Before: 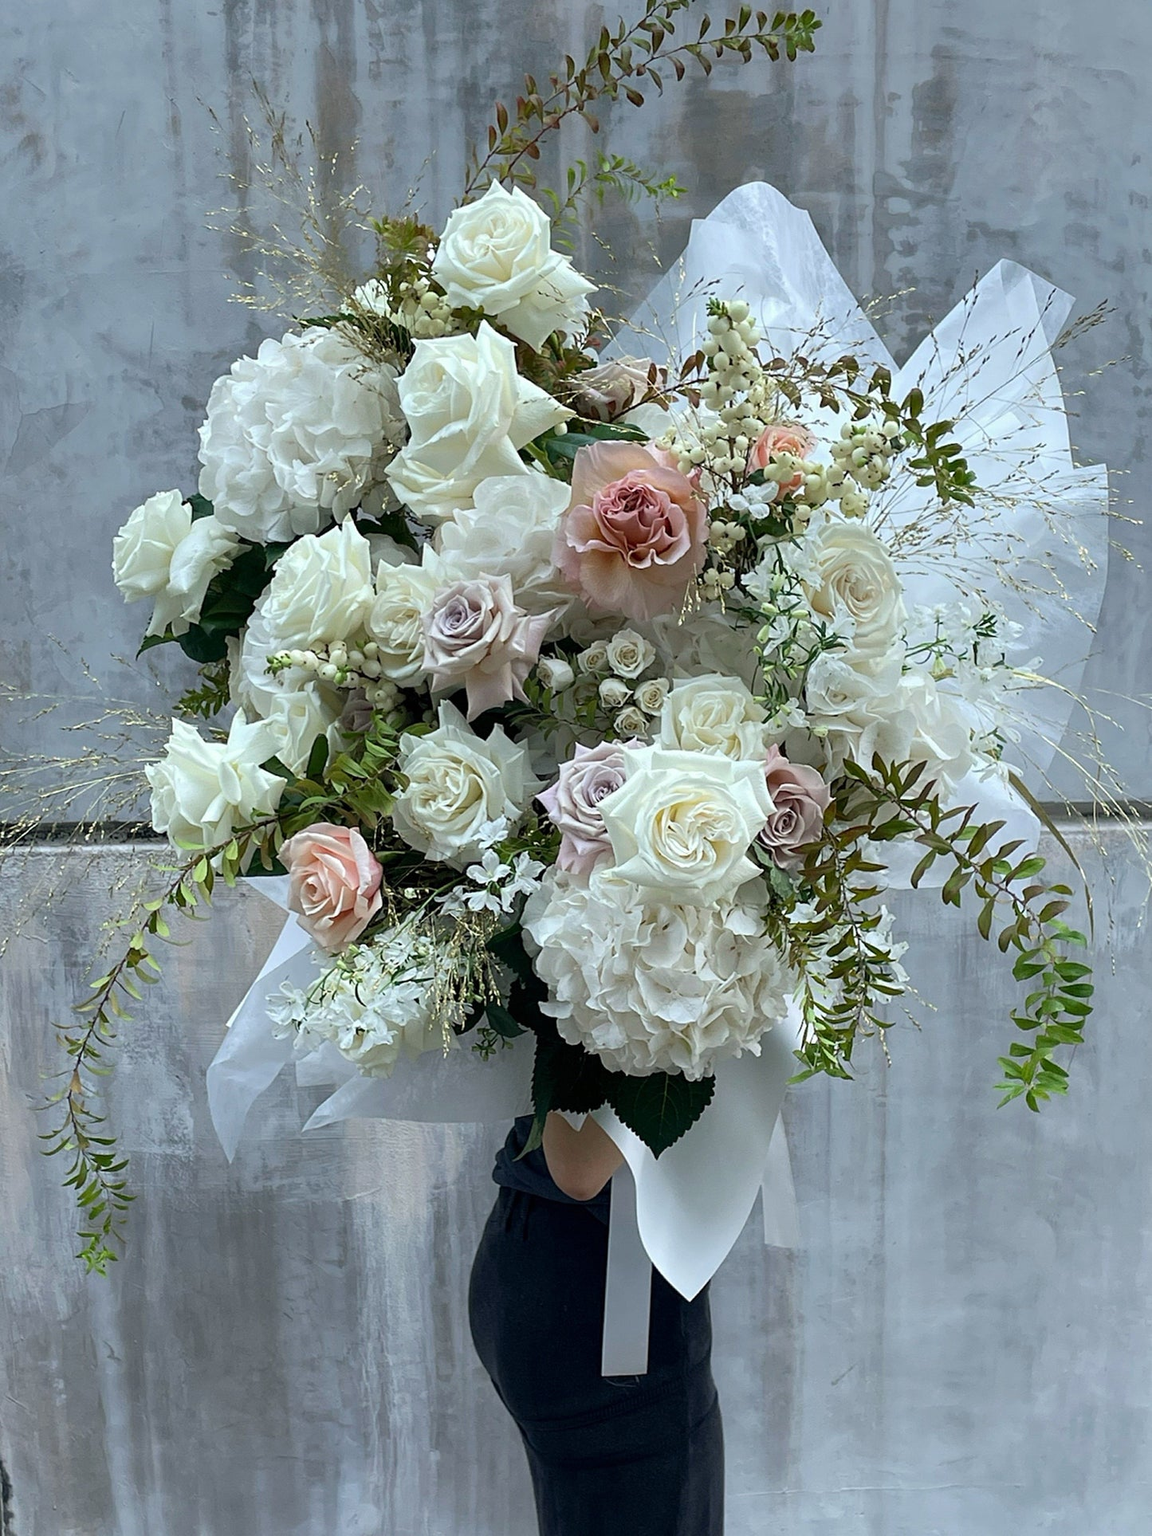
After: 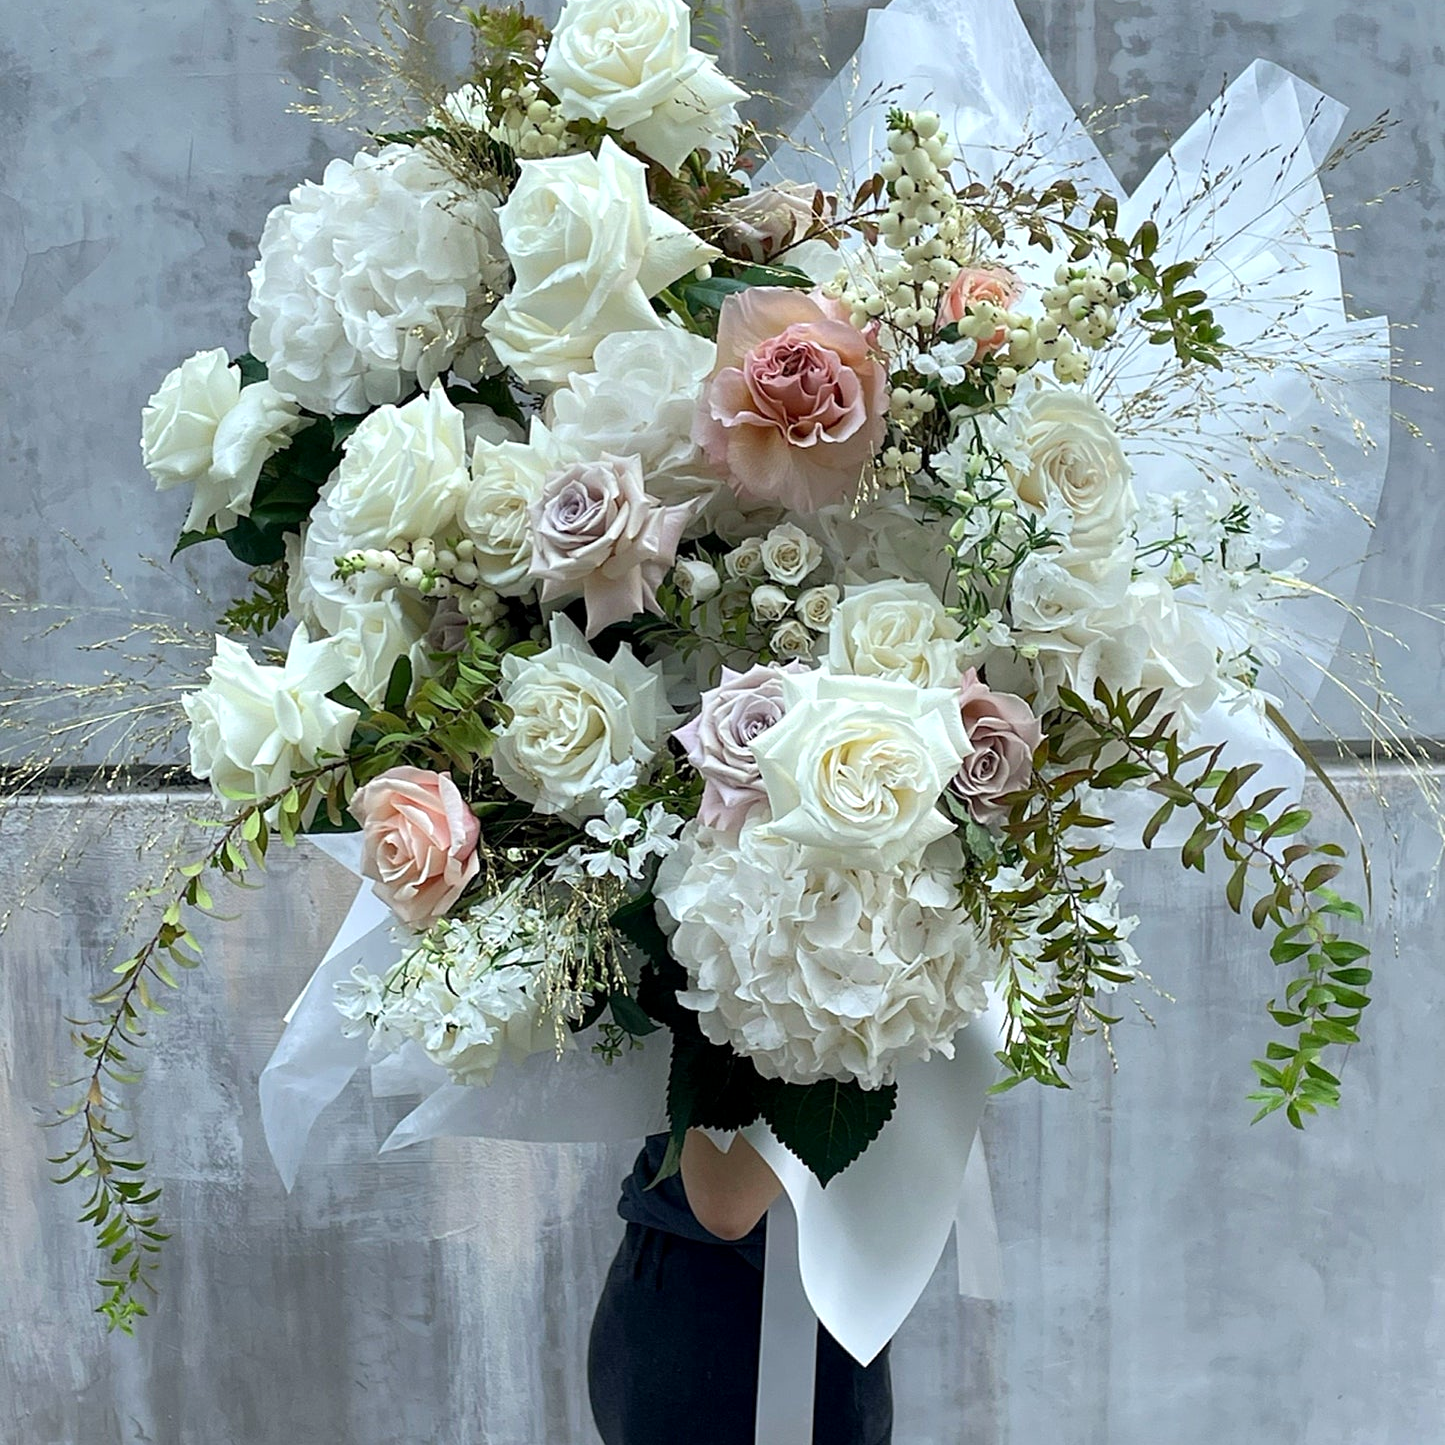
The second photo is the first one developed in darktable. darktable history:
crop: top 13.819%, bottom 11.169%
exposure: black level correction 0.001, exposure 0.191 EV, compensate highlight preservation false
